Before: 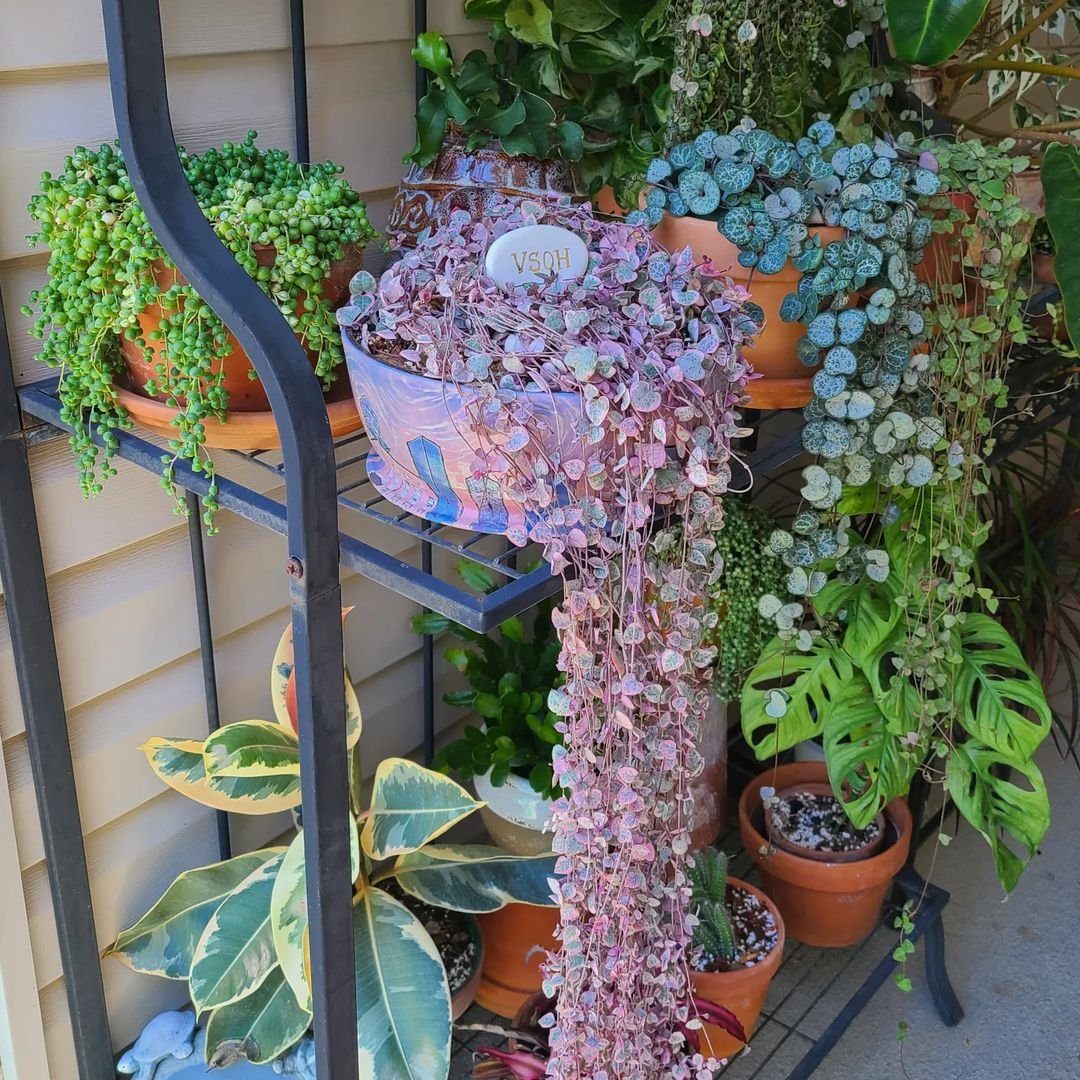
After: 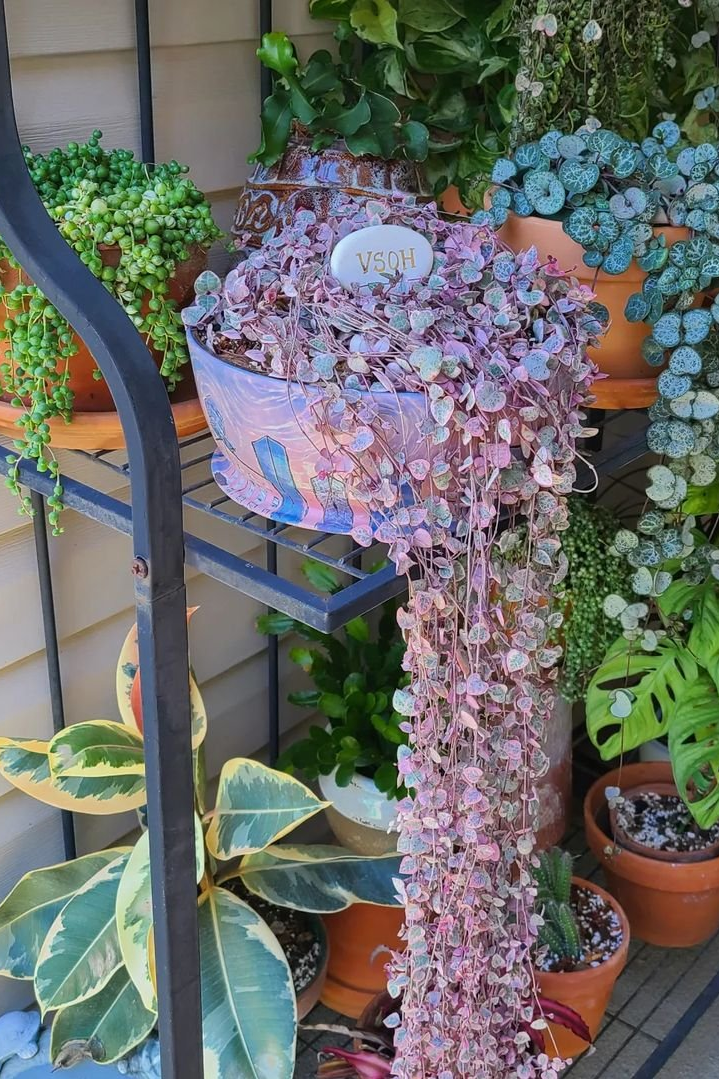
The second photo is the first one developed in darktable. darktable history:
crop and rotate: left 14.374%, right 18.96%
